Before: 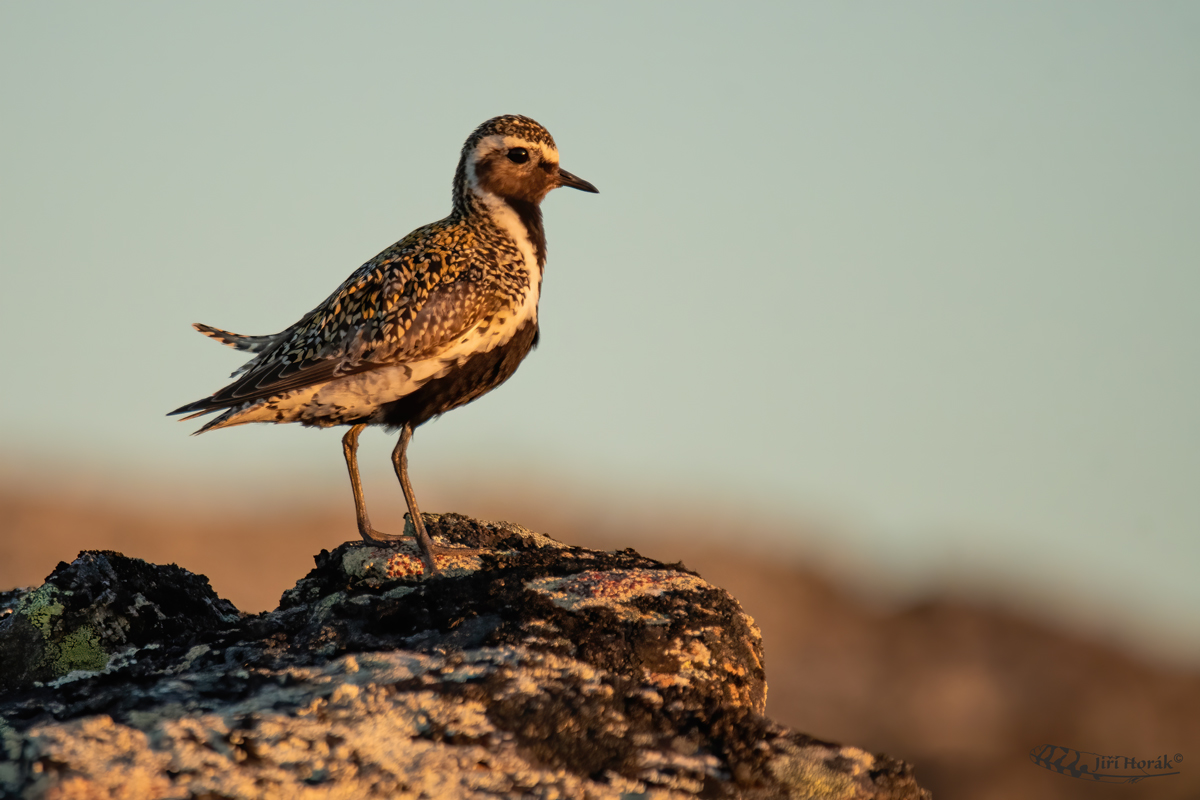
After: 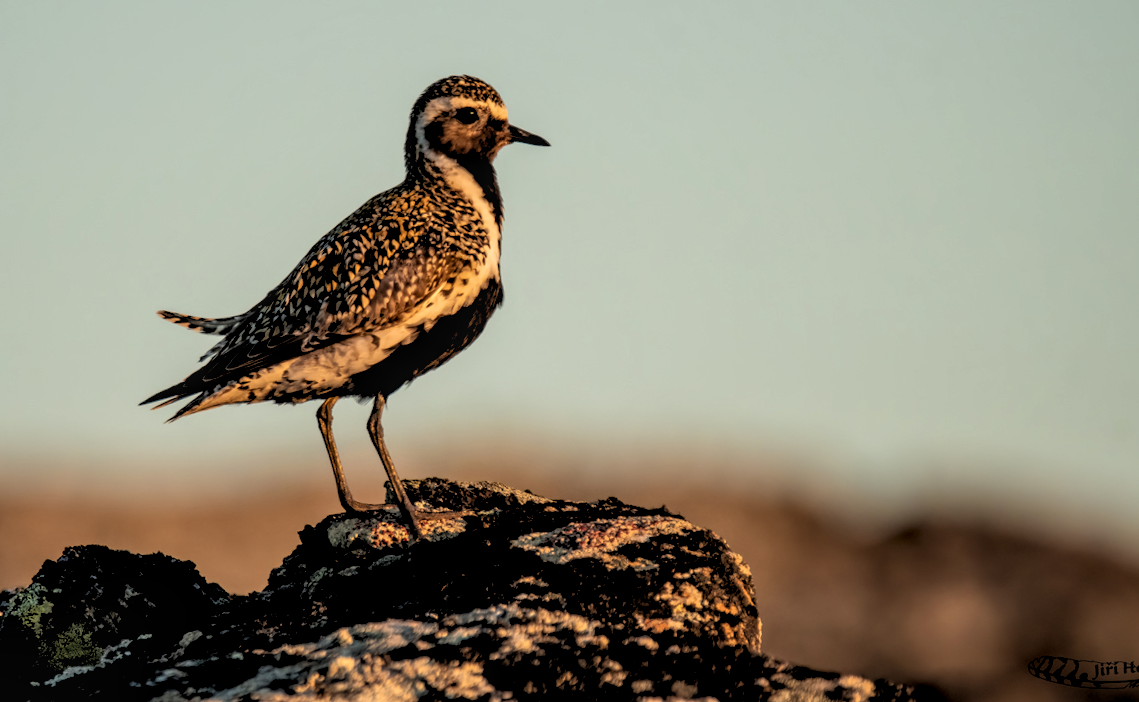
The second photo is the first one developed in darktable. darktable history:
local contrast: detail 130%
rotate and perspective: rotation -5°, crop left 0.05, crop right 0.952, crop top 0.11, crop bottom 0.89
rgb levels: levels [[0.034, 0.472, 0.904], [0, 0.5, 1], [0, 0.5, 1]]
